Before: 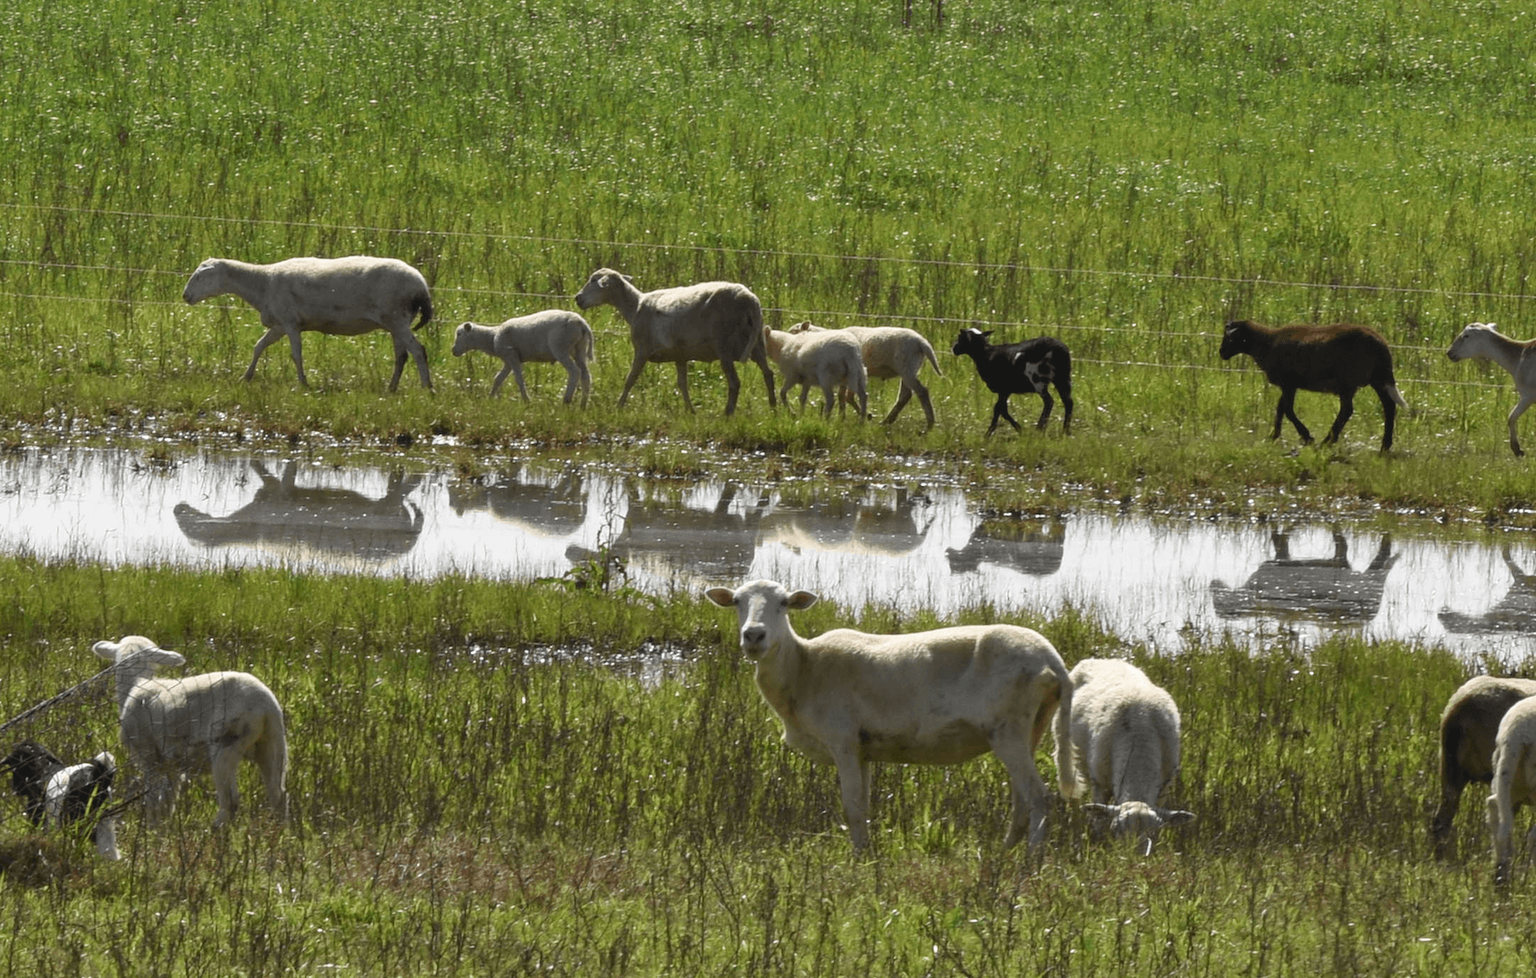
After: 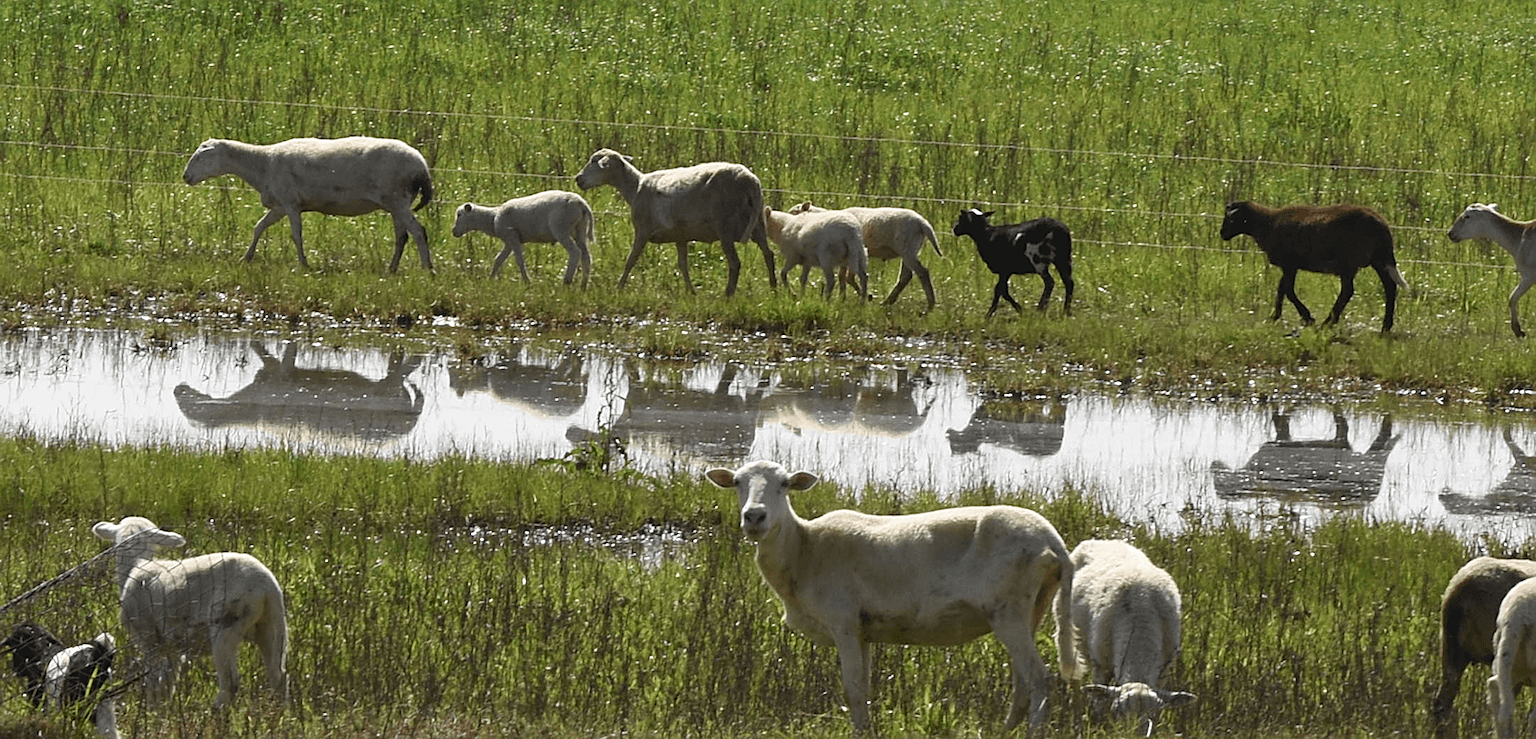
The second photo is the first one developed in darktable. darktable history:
crop and rotate: top 12.259%, bottom 12.18%
contrast brightness saturation: saturation -0.047
sharpen: amount 0.497
